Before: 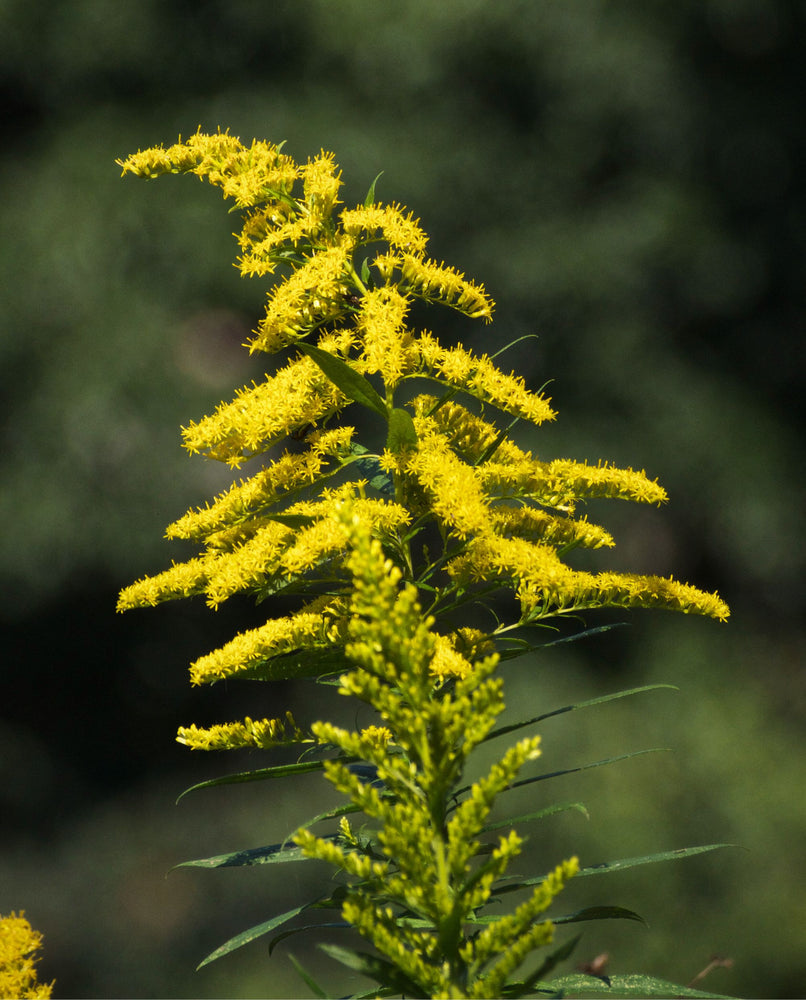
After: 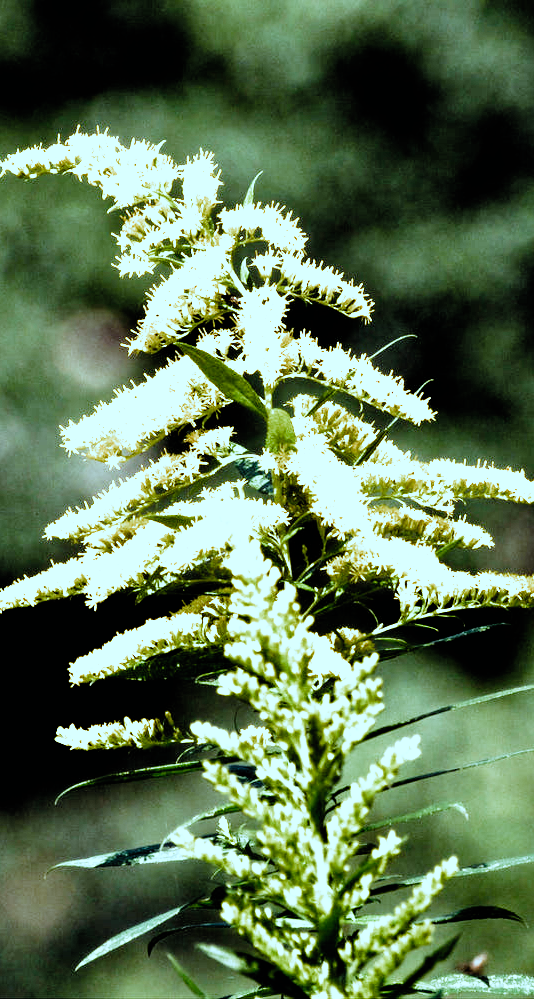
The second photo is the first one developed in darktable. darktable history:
color correction: highlights a* -10.48, highlights b* -18.91
filmic rgb: black relative exposure -3.89 EV, white relative exposure 3.15 EV, threshold 5.94 EV, hardness 2.87, preserve chrominance no, color science v5 (2021), enable highlight reconstruction true
tone equalizer: -8 EV -1.09 EV, -7 EV -1 EV, -6 EV -0.83 EV, -5 EV -0.558 EV, -3 EV 0.564 EV, -2 EV 0.868 EV, -1 EV 1 EV, +0 EV 1.07 EV, edges refinement/feathering 500, mask exposure compensation -1.57 EV, preserve details no
shadows and highlights: shadows 29.62, highlights -30.4, low approximation 0.01, soften with gaussian
exposure: black level correction 0, exposure 1.199 EV, compensate highlight preservation false
crop and rotate: left 15.116%, right 18.539%
